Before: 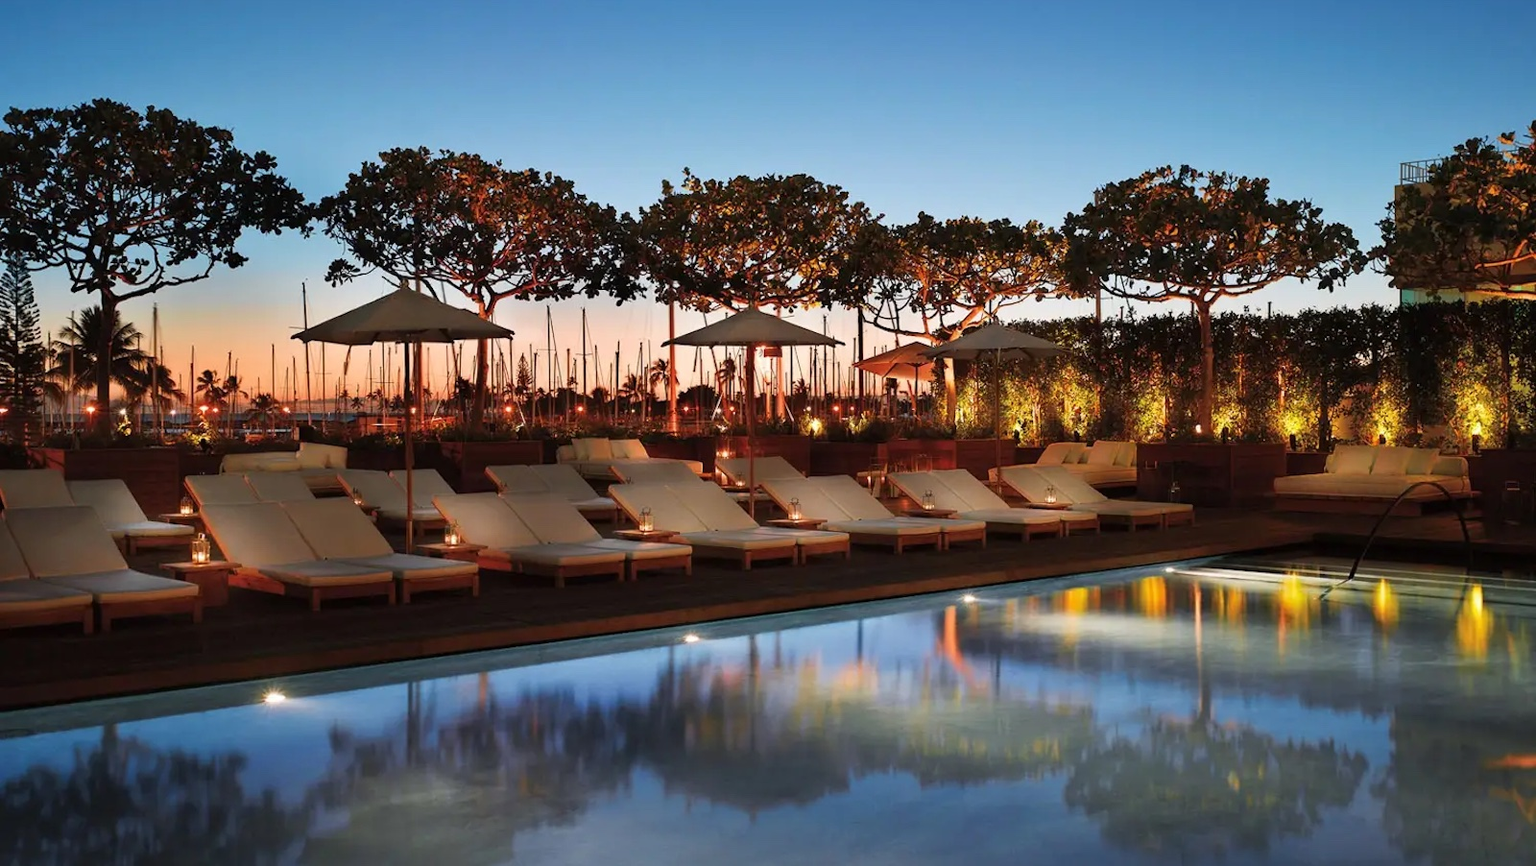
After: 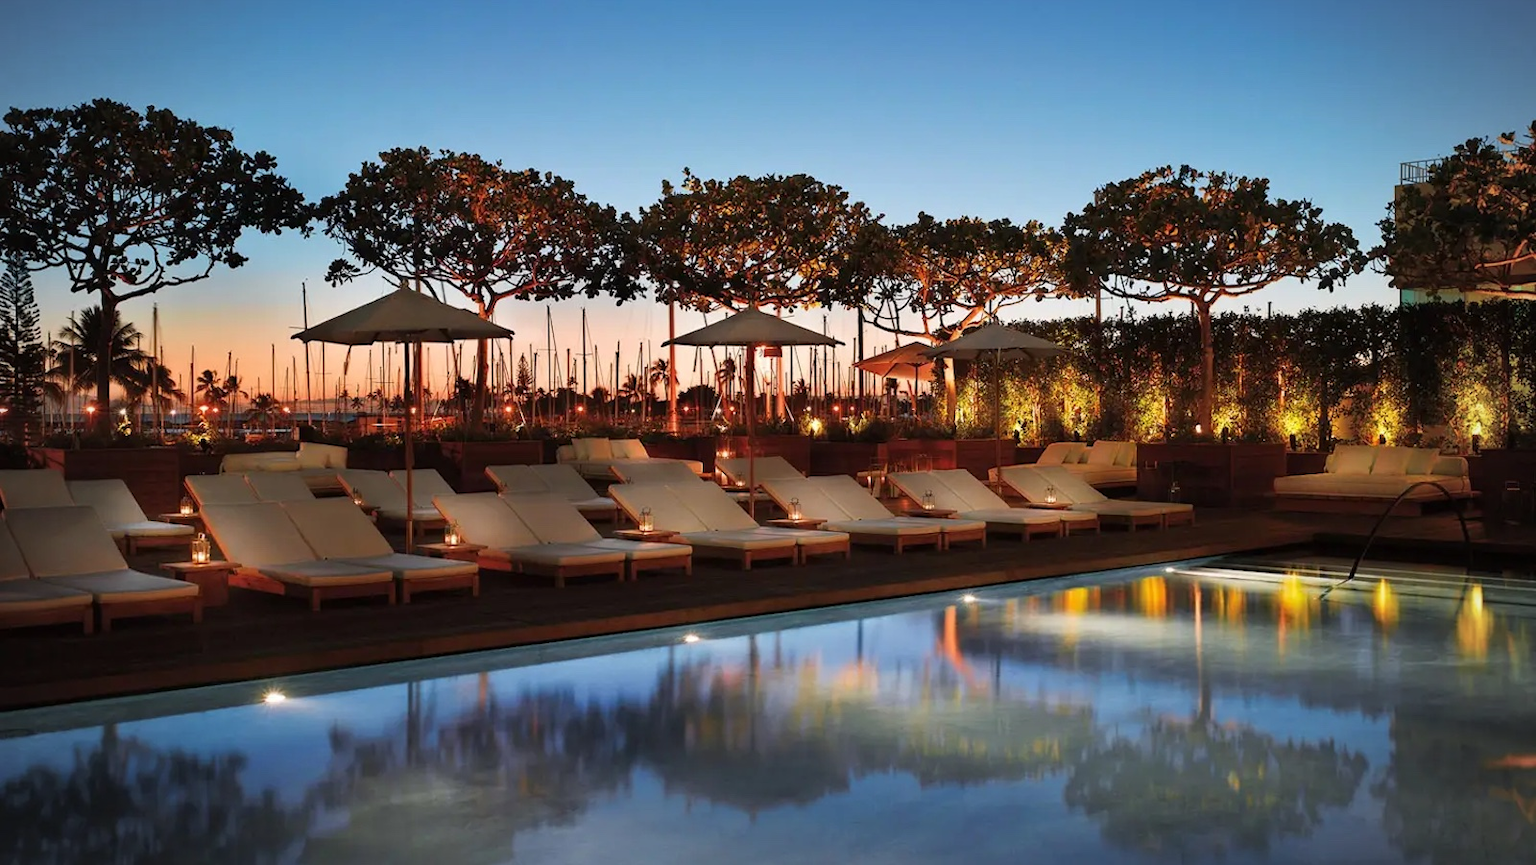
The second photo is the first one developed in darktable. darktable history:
vignetting: fall-off radius 61.12%, unbound false
